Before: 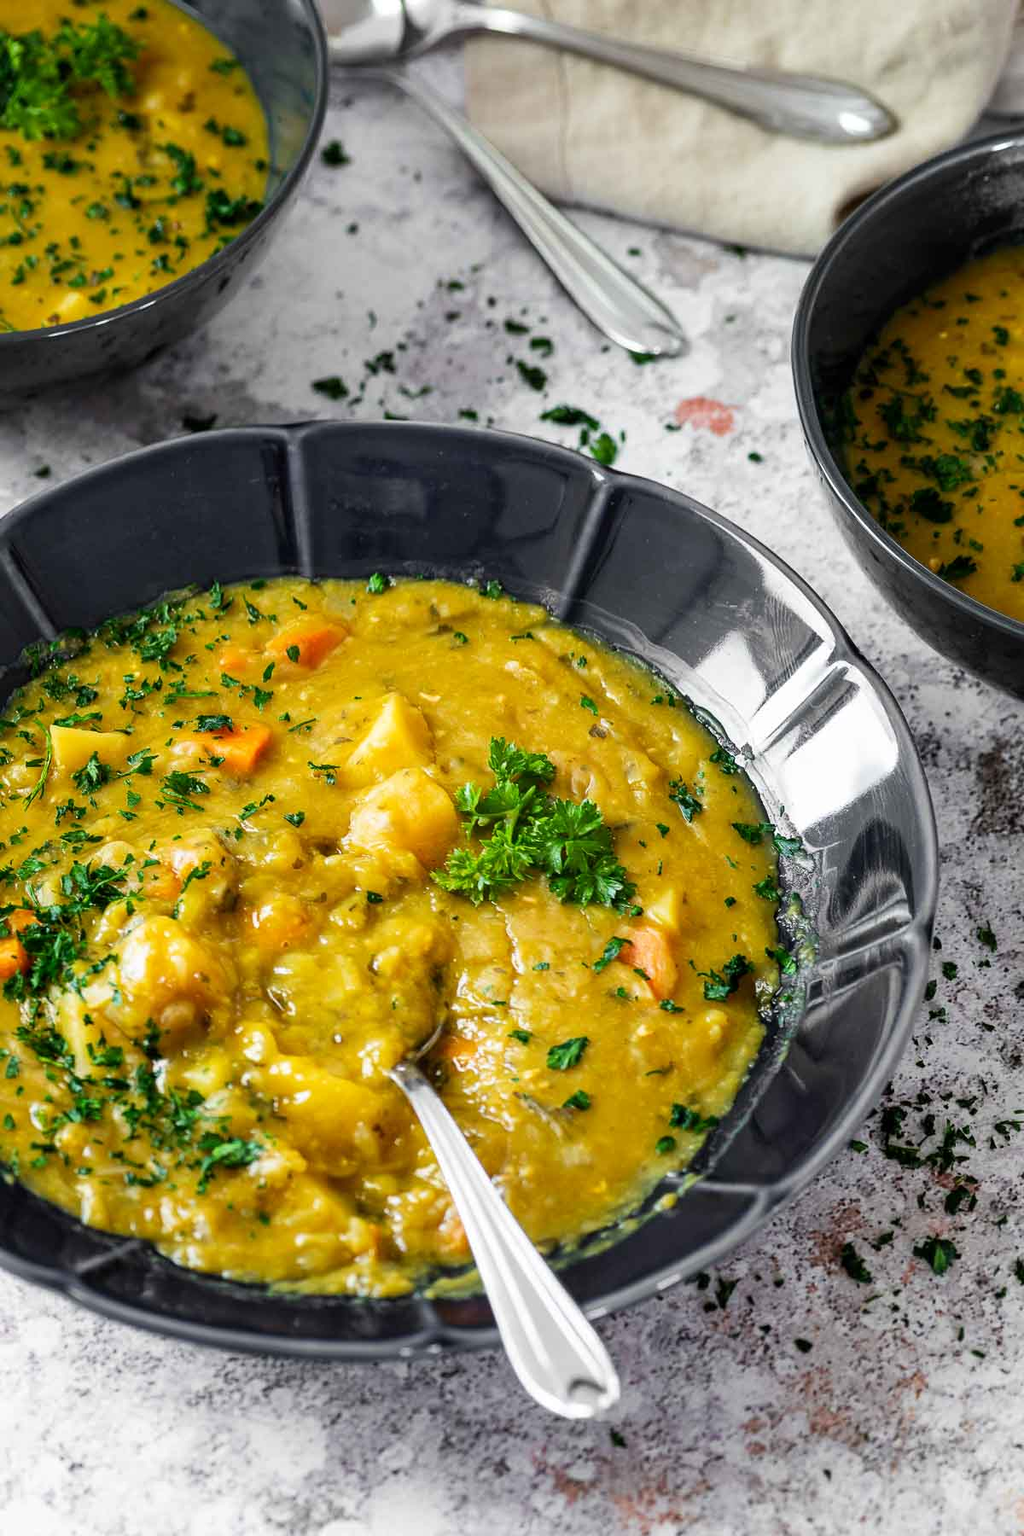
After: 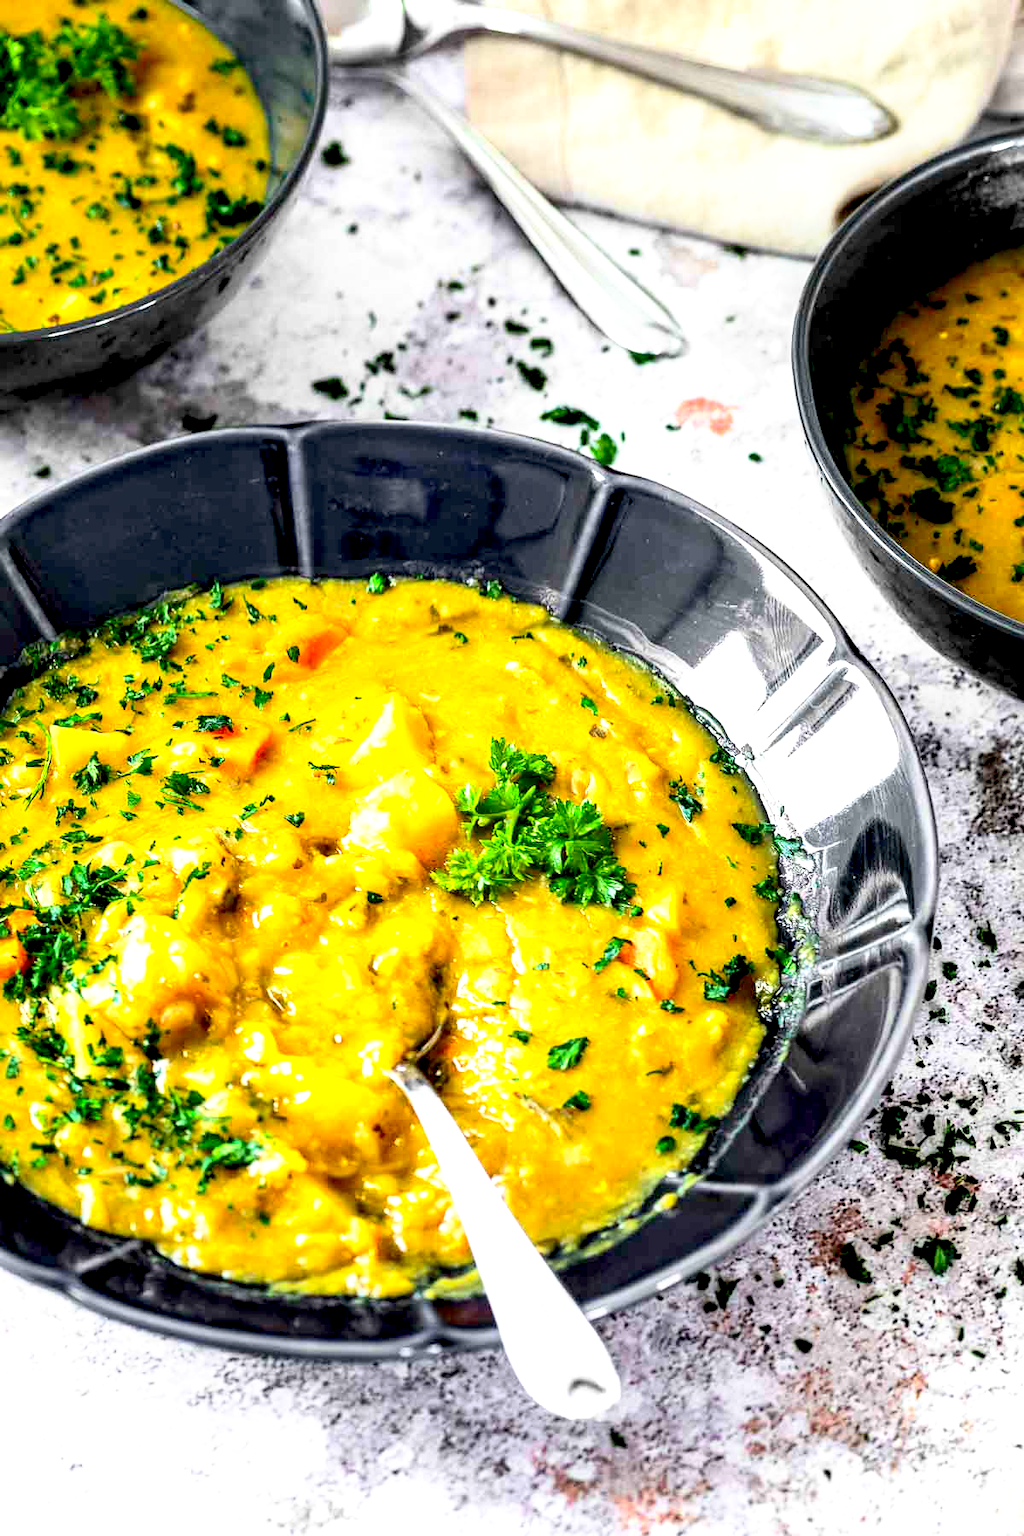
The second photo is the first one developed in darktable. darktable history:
base curve: curves: ch0 [(0.017, 0) (0.425, 0.441) (0.844, 0.933) (1, 1)], preserve colors none
exposure: exposure 0.781 EV, compensate highlight preservation false
local contrast: highlights 25%, shadows 75%, midtone range 0.75
contrast brightness saturation: contrast 0.2, brightness 0.16, saturation 0.22
